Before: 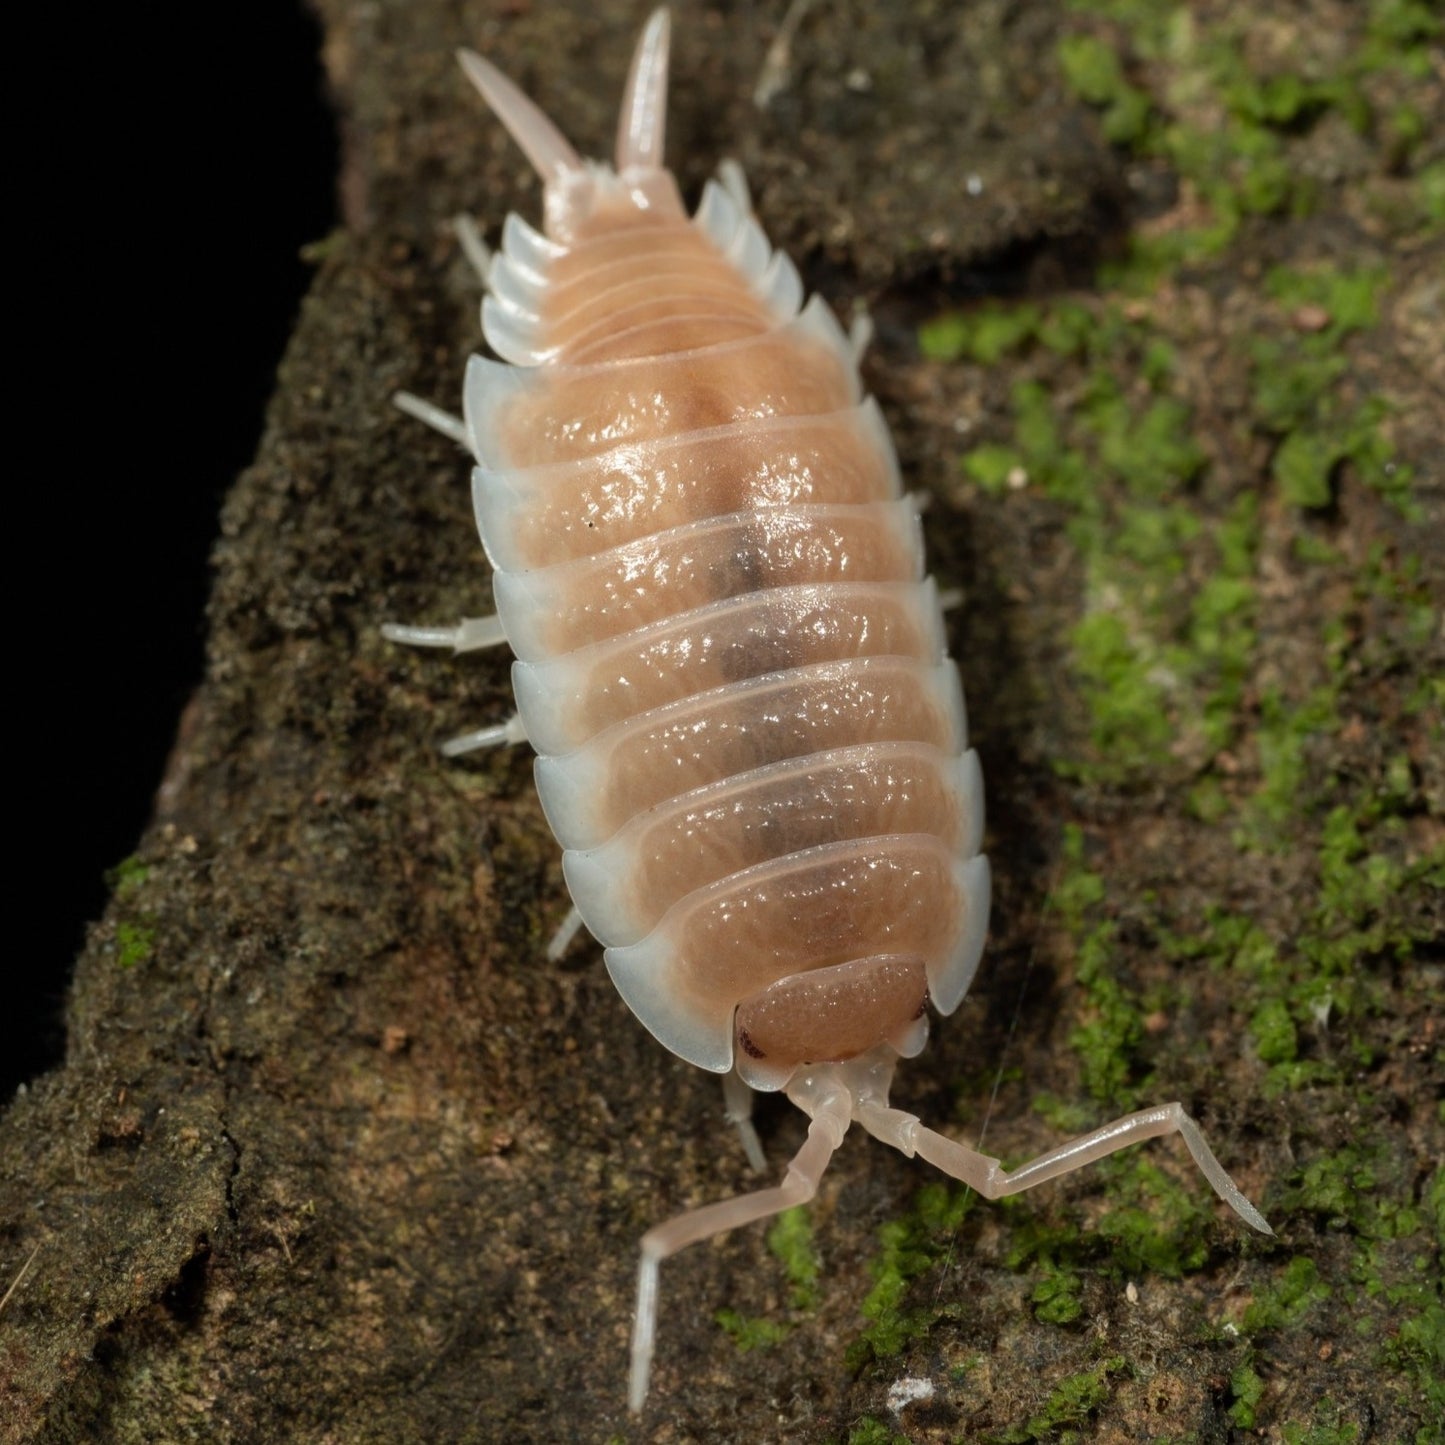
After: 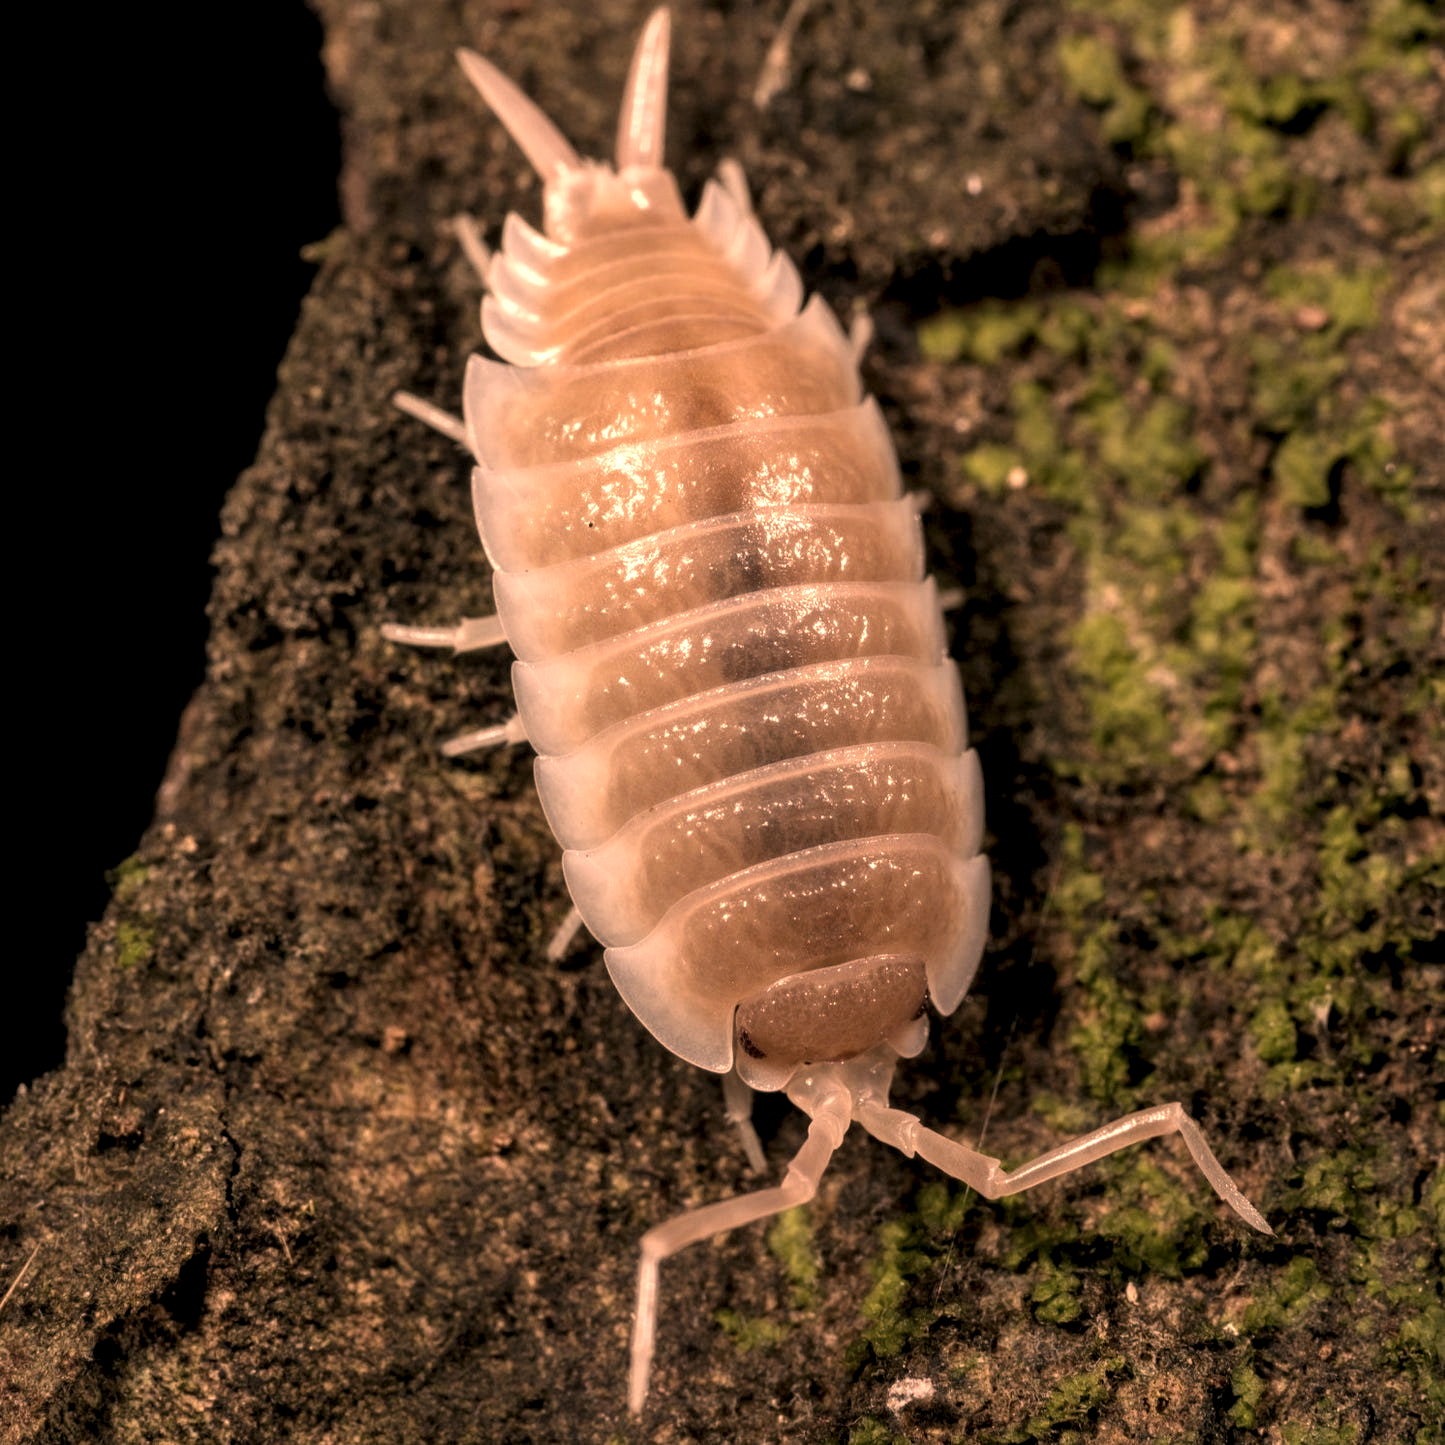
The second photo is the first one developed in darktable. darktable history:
color correction: highlights a* 40, highlights b* 40, saturation 0.69
local contrast: highlights 60%, shadows 60%, detail 160%
